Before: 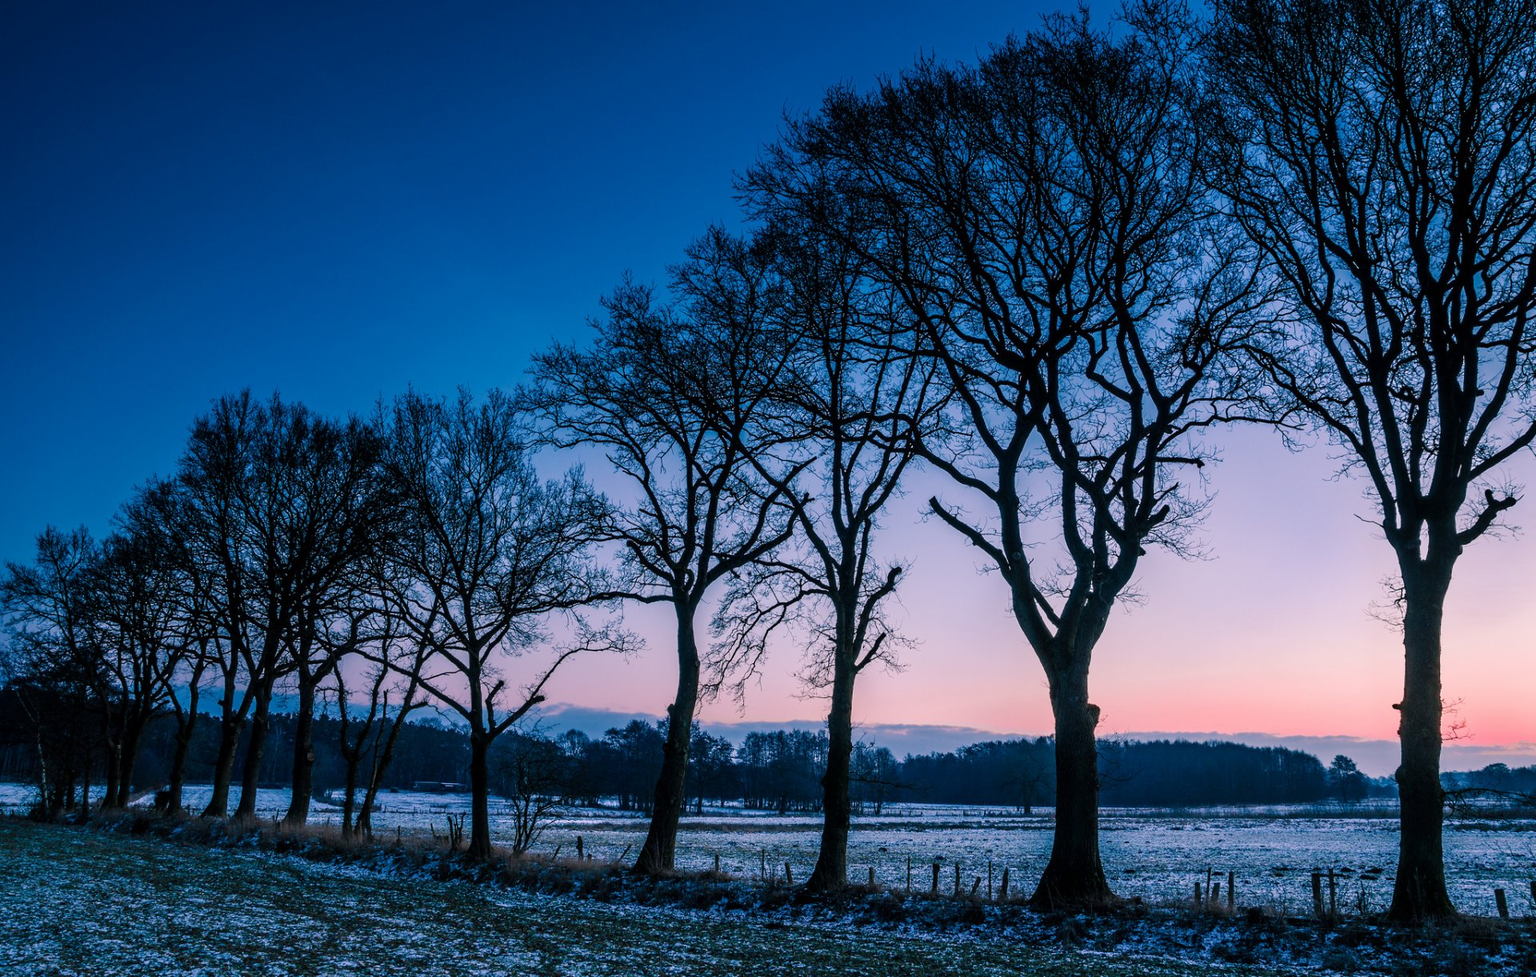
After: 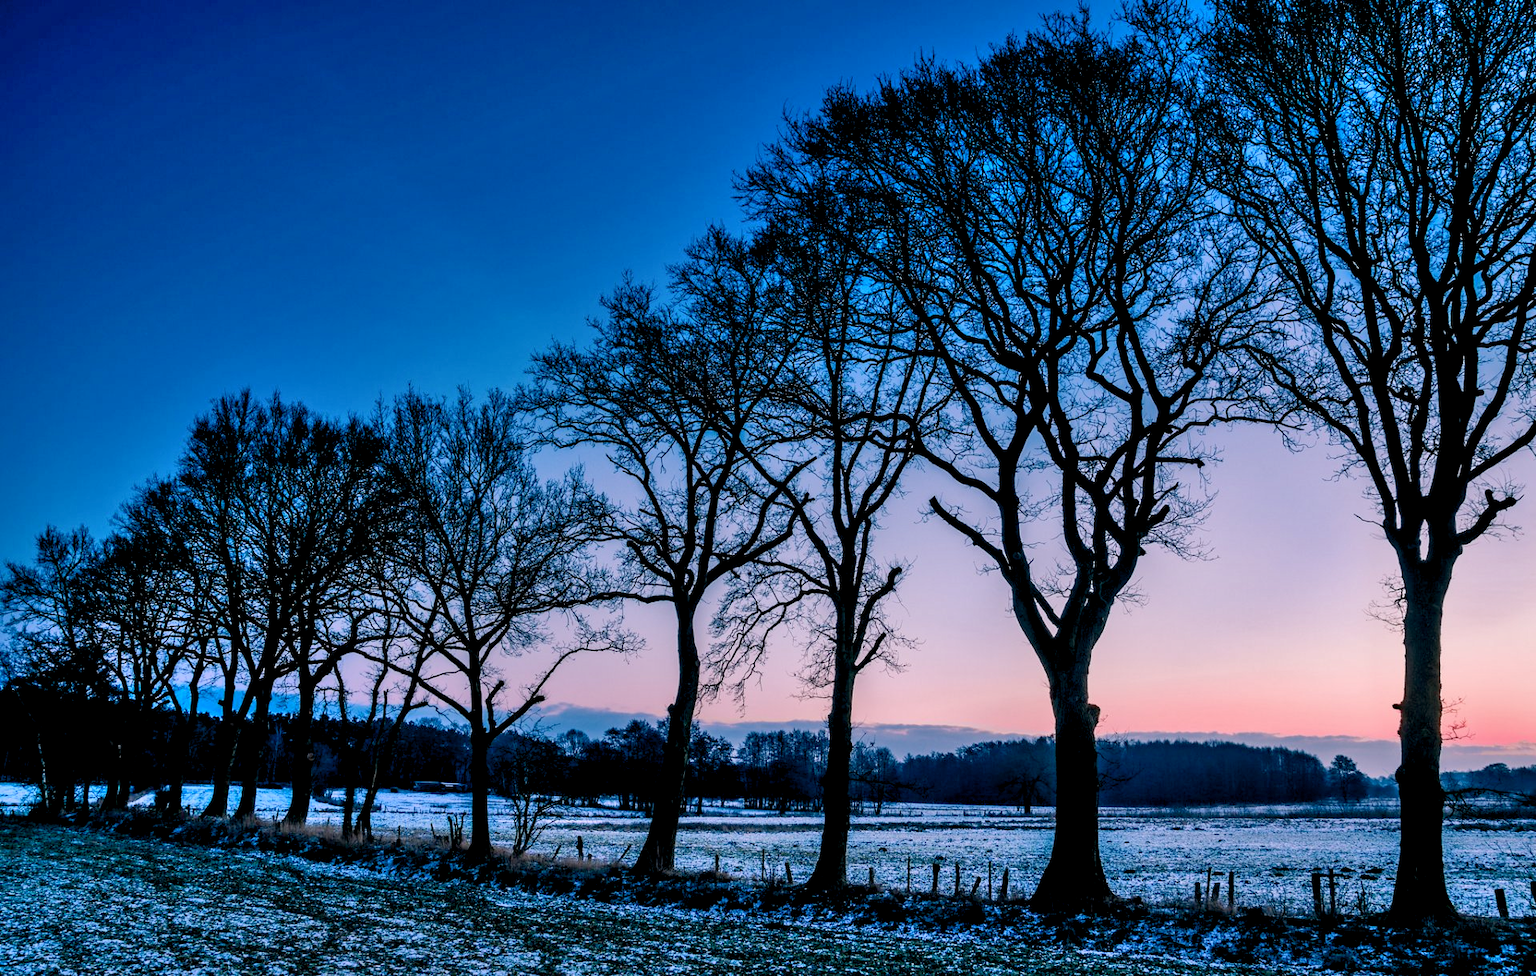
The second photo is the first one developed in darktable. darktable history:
color balance rgb: global offset › luminance -0.847%, perceptual saturation grading › global saturation 0.602%
shadows and highlights: soften with gaussian
local contrast: mode bilateral grid, contrast 21, coarseness 50, detail 119%, midtone range 0.2
